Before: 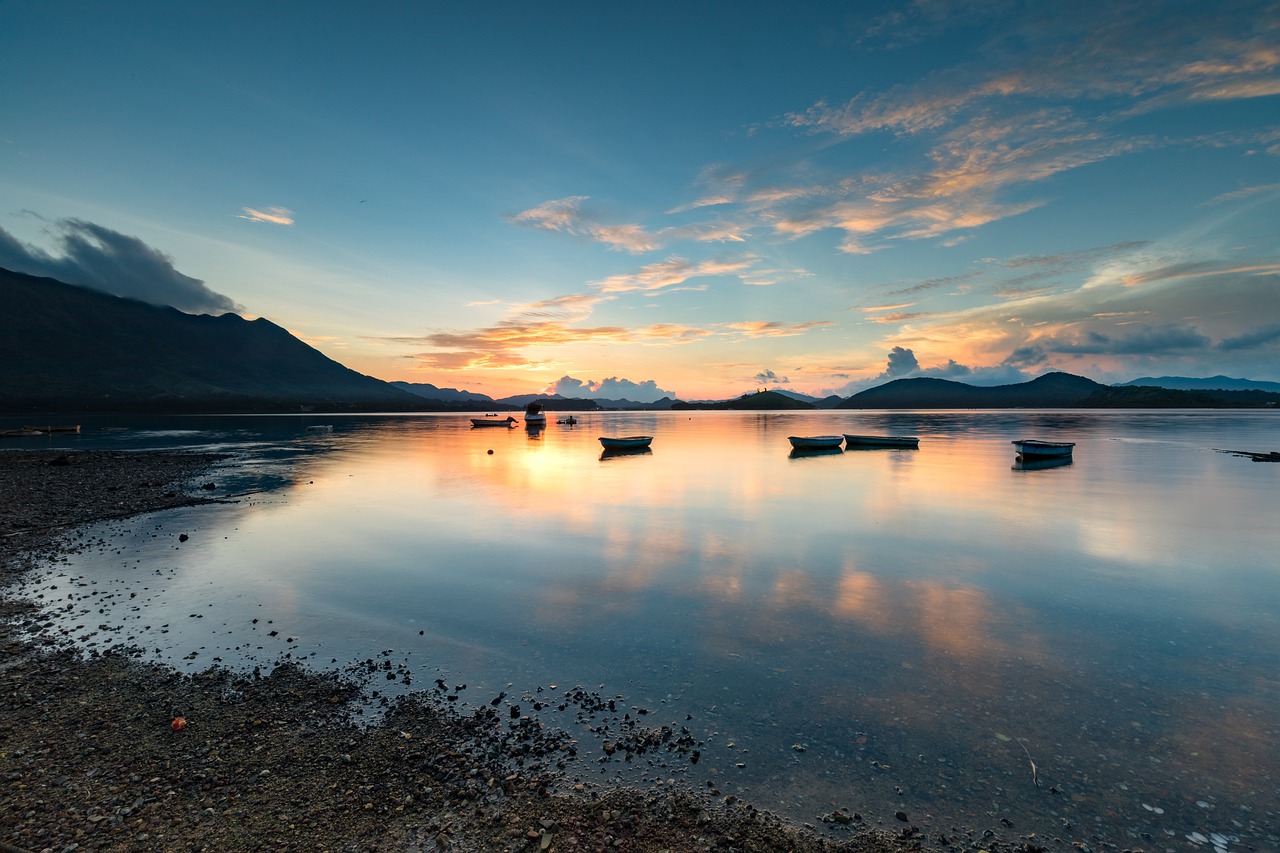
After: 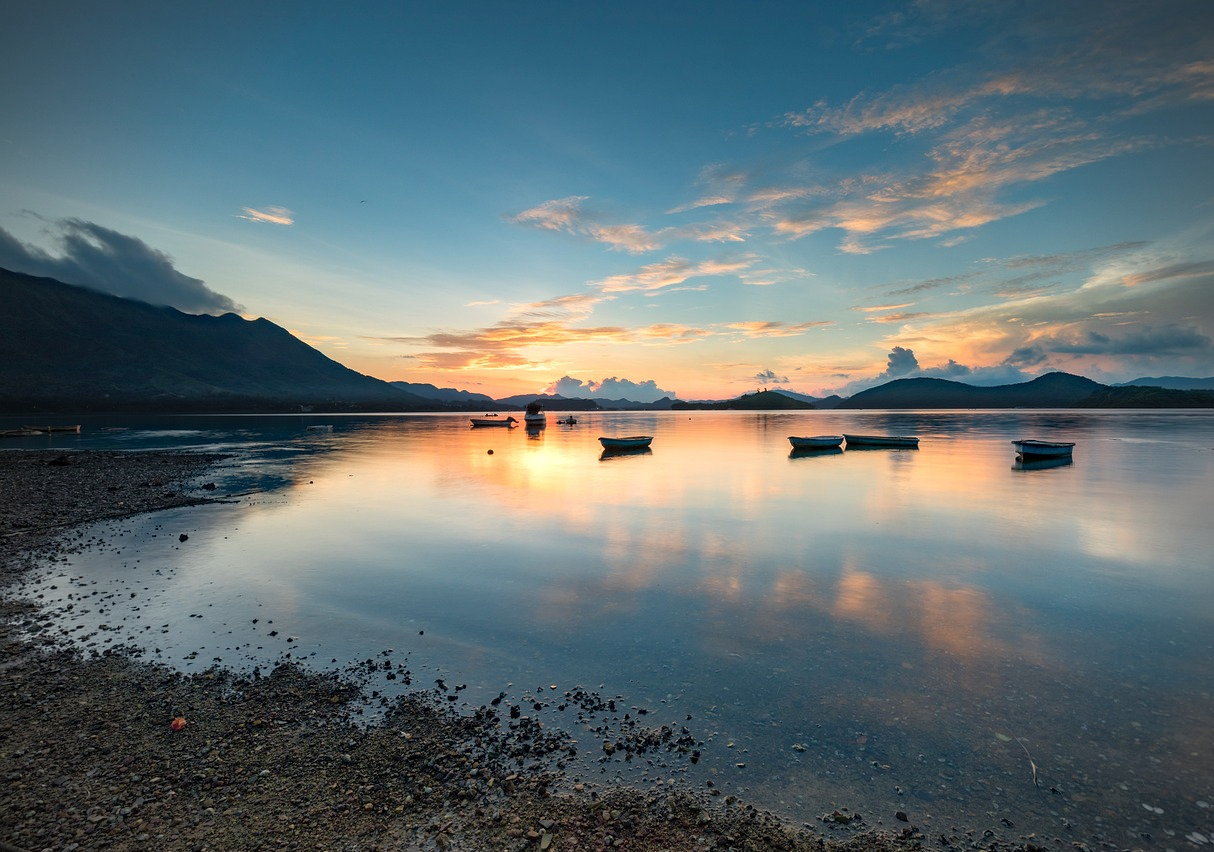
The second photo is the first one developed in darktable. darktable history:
vignetting: on, module defaults
shadows and highlights: shadows 43.14, highlights 7.48
crop and rotate: left 0%, right 5.087%
